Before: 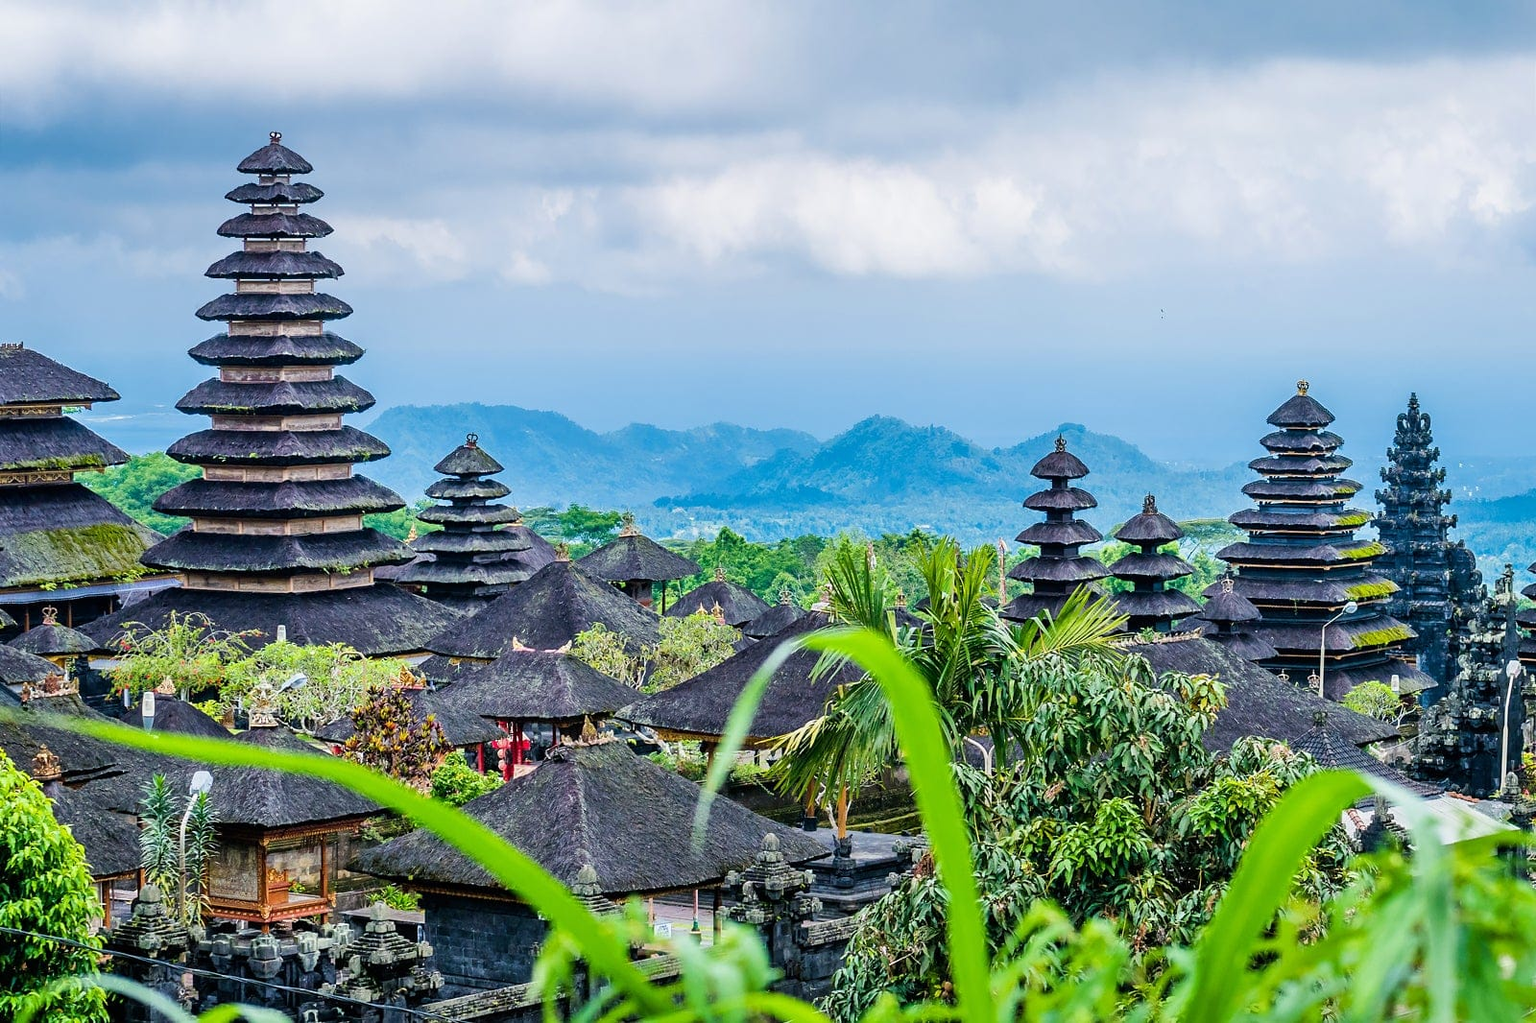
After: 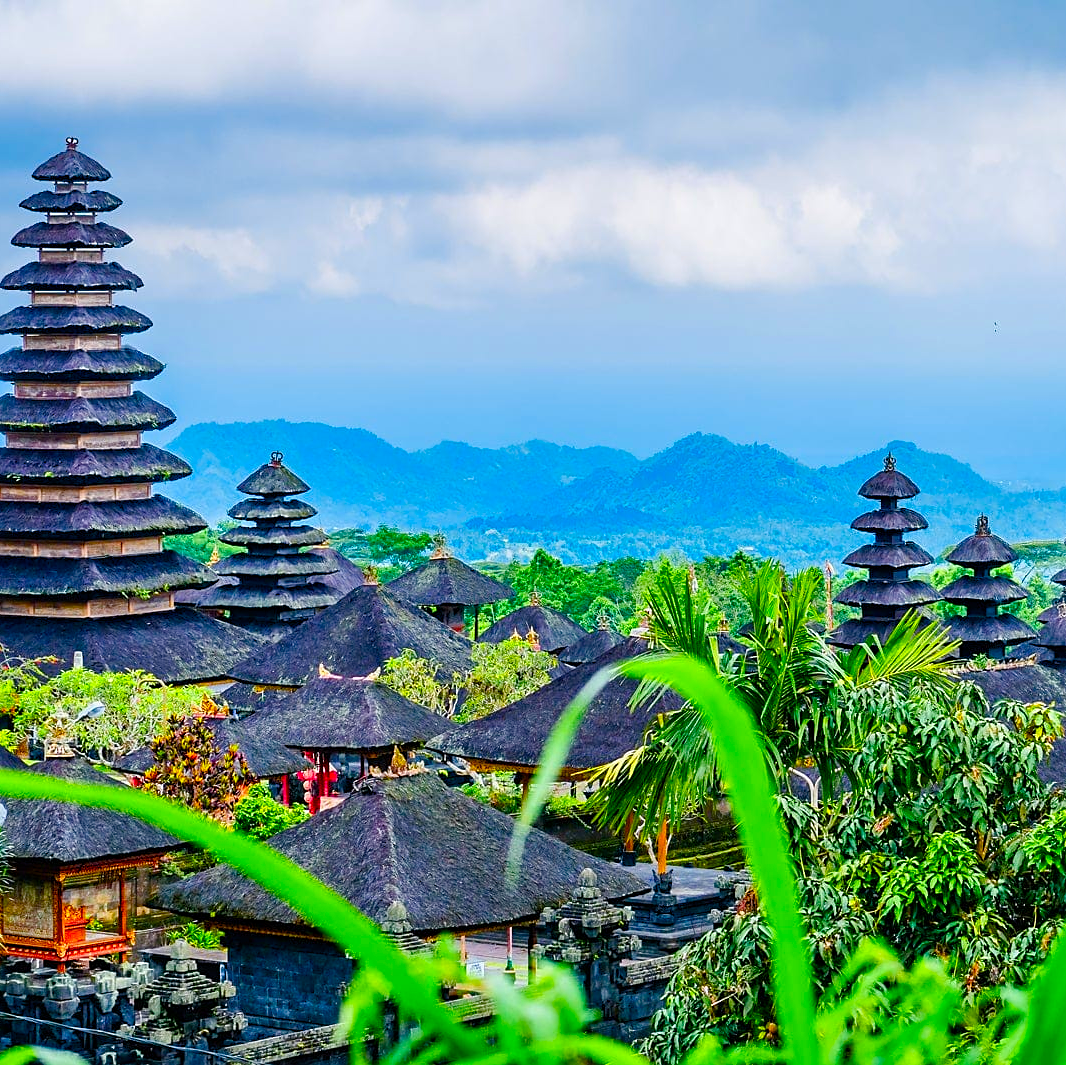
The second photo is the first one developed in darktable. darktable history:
color zones: curves: ch0 [(0.224, 0.526) (0.75, 0.5)]; ch1 [(0.055, 0.526) (0.224, 0.761) (0.377, 0.526) (0.75, 0.5)]
sharpen: amount 0.2
color balance rgb: perceptual saturation grading › global saturation 20%, perceptual saturation grading › highlights -25%, perceptual saturation grading › shadows 50%
contrast brightness saturation: brightness -0.02, saturation 0.35
crop and rotate: left 13.537%, right 19.796%
